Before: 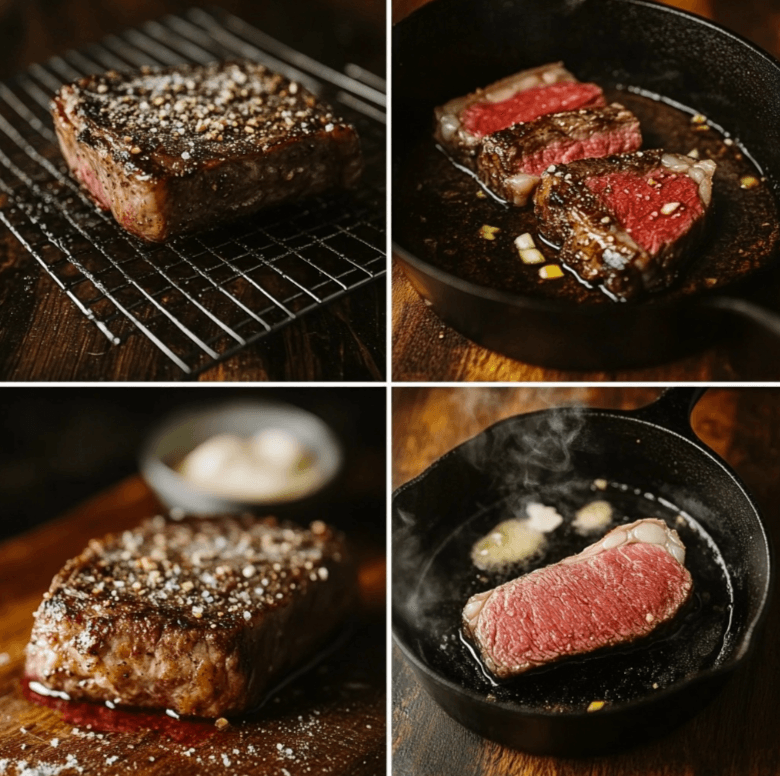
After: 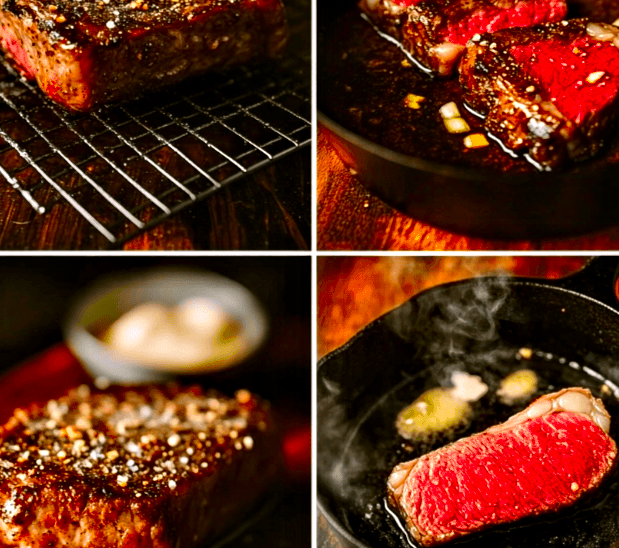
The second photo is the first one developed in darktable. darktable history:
color correction: highlights a* 1.59, highlights b* -1.7, saturation 2.48
contrast equalizer: y [[0.545, 0.572, 0.59, 0.59, 0.571, 0.545], [0.5 ×6], [0.5 ×6], [0 ×6], [0 ×6]]
crop: left 9.712%, top 16.928%, right 10.845%, bottom 12.332%
